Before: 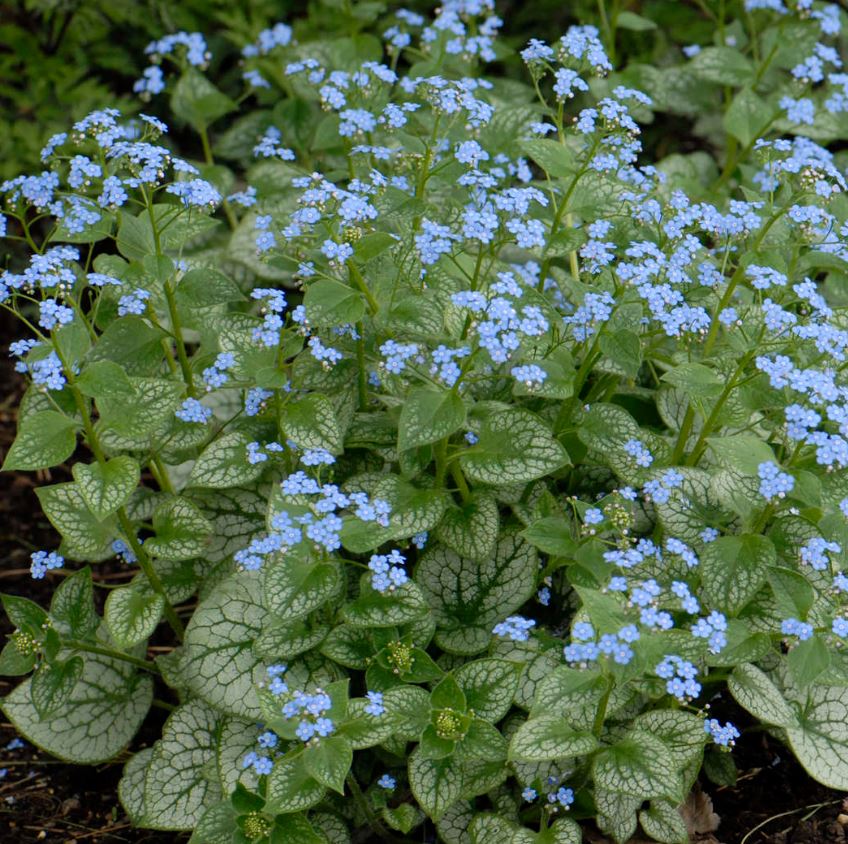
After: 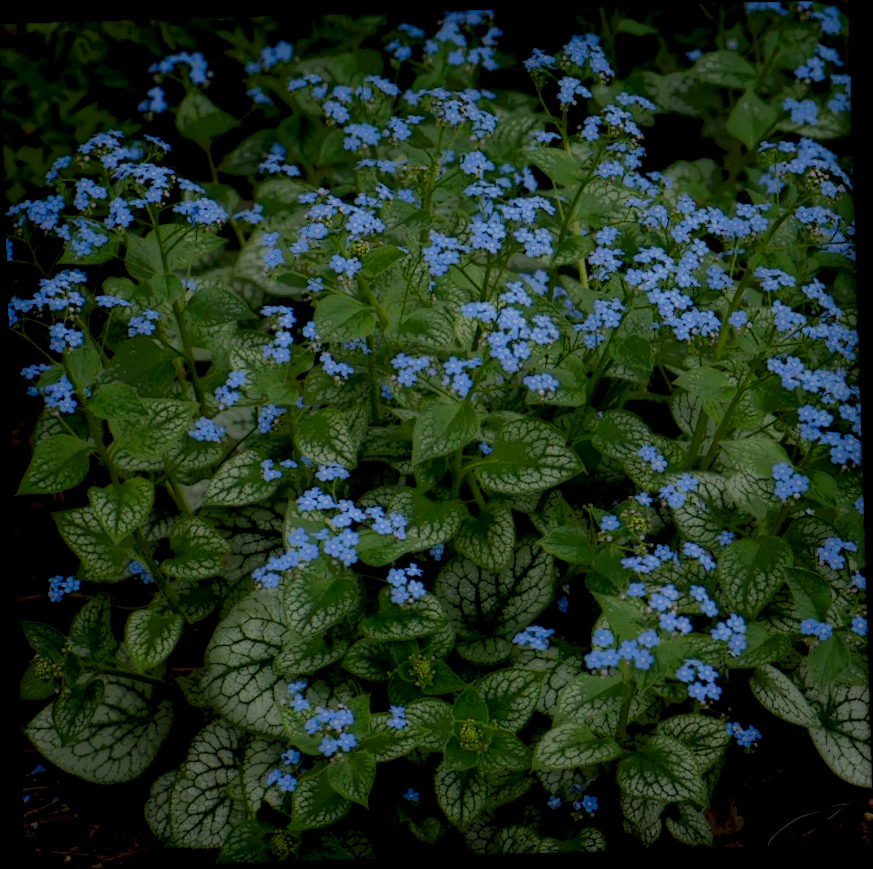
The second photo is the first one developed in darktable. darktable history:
tone equalizer: on, module defaults
local contrast: highlights 0%, shadows 198%, detail 164%, midtone range 0.001
rotate and perspective: rotation -1.77°, lens shift (horizontal) 0.004, automatic cropping off
